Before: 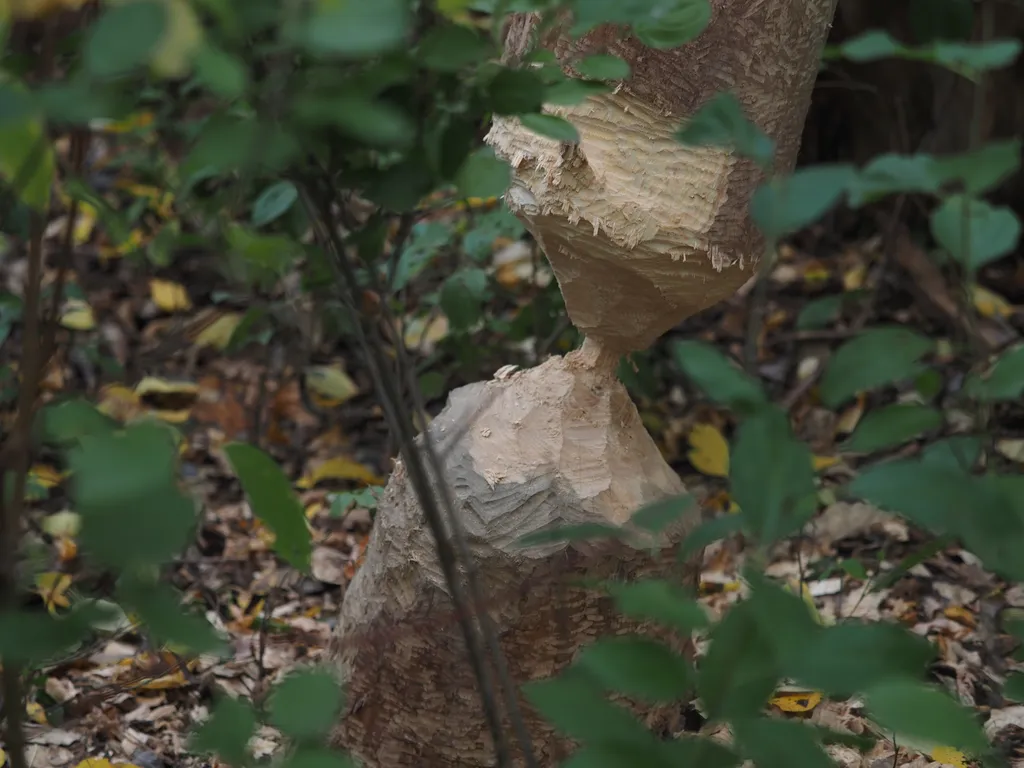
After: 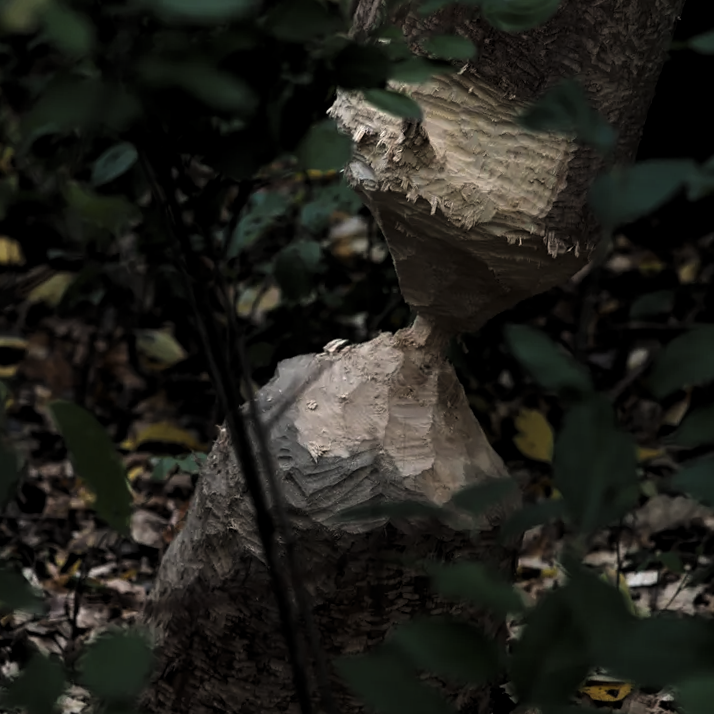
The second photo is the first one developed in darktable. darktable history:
tone equalizer: on, module defaults
crop and rotate: angle -3.27°, left 14.277%, top 0.028%, right 10.766%, bottom 0.028%
levels: mode automatic, black 8.58%, gray 59.42%, levels [0, 0.445, 1]
